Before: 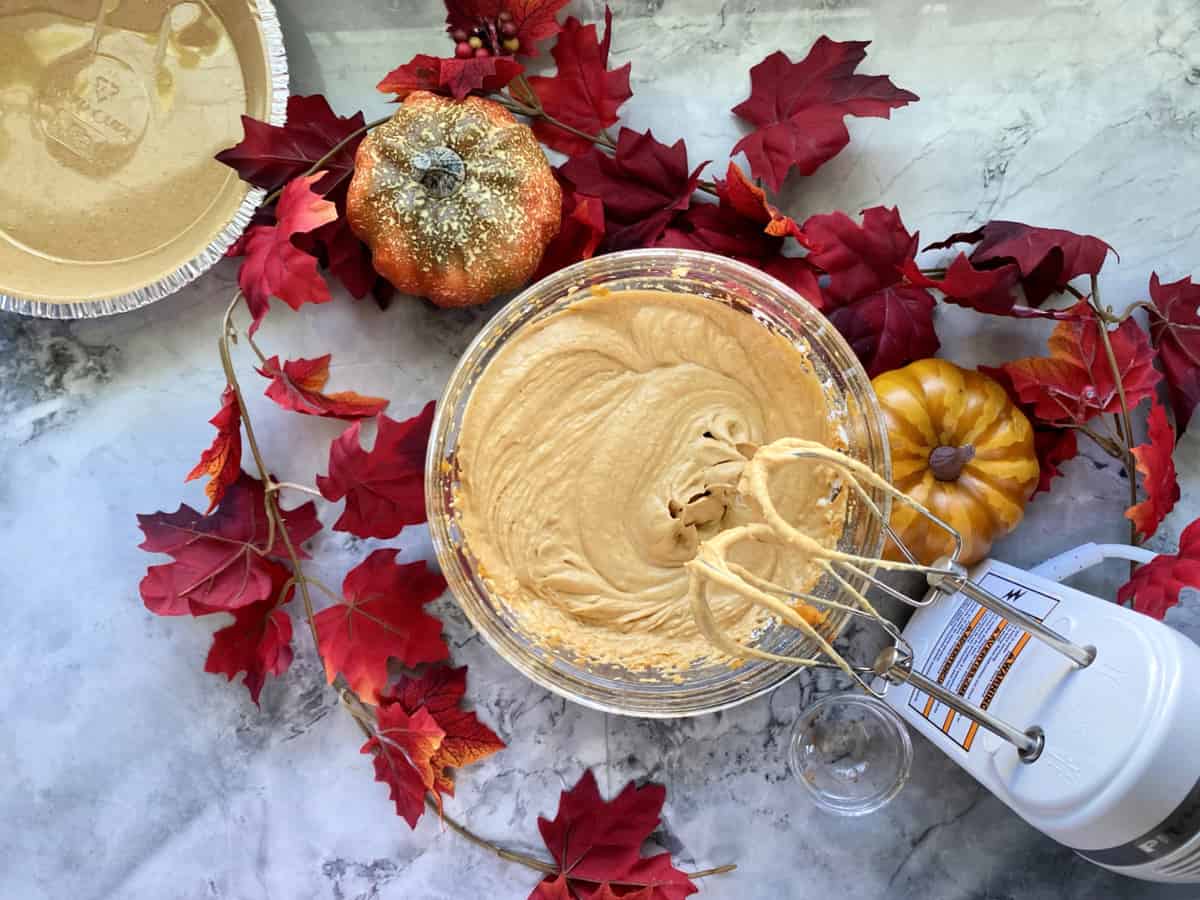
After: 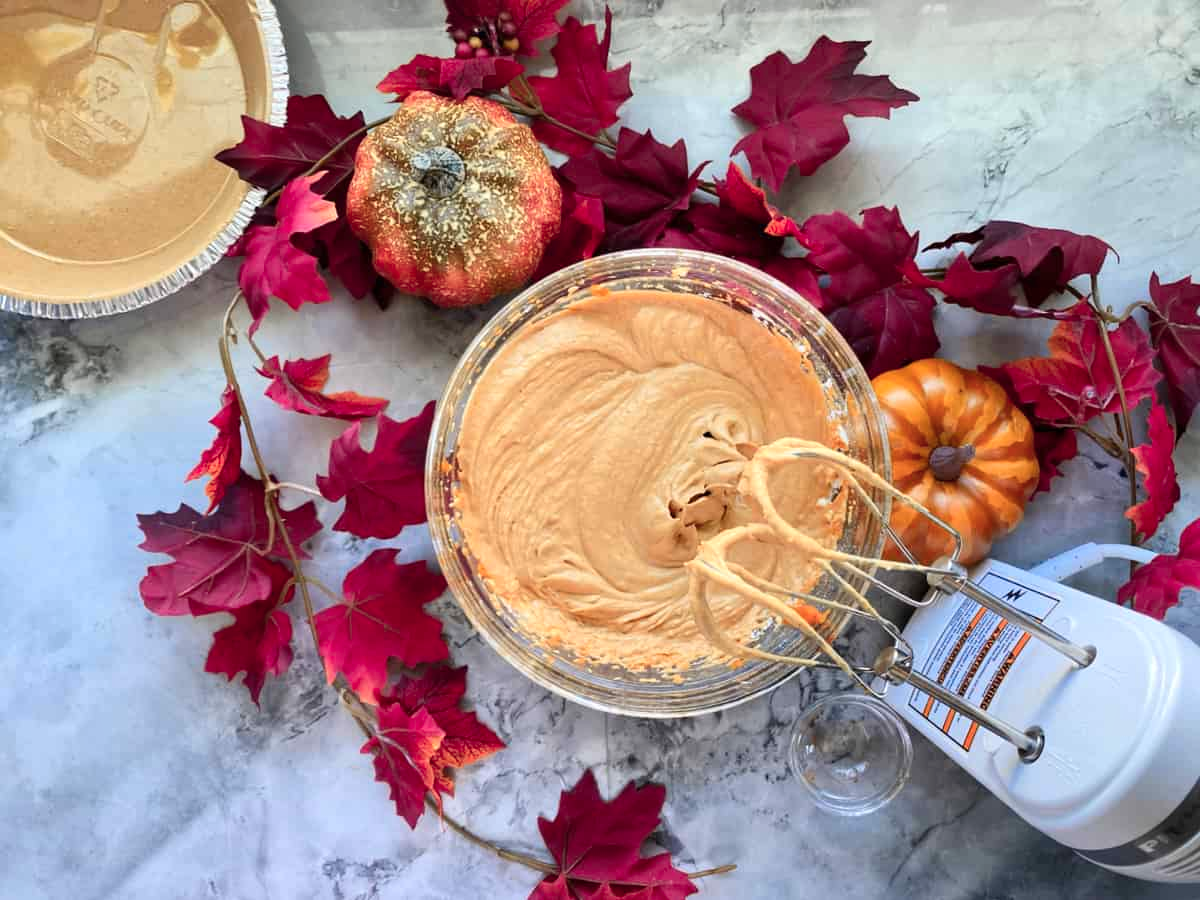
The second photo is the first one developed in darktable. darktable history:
color zones: curves: ch1 [(0.263, 0.53) (0.376, 0.287) (0.487, 0.512) (0.748, 0.547) (1, 0.513)]; ch2 [(0.262, 0.45) (0.751, 0.477)], mix 31.98%
shadows and highlights: shadows 25, highlights -25
contrast brightness saturation: contrast 0.1, brightness 0.02, saturation 0.02
